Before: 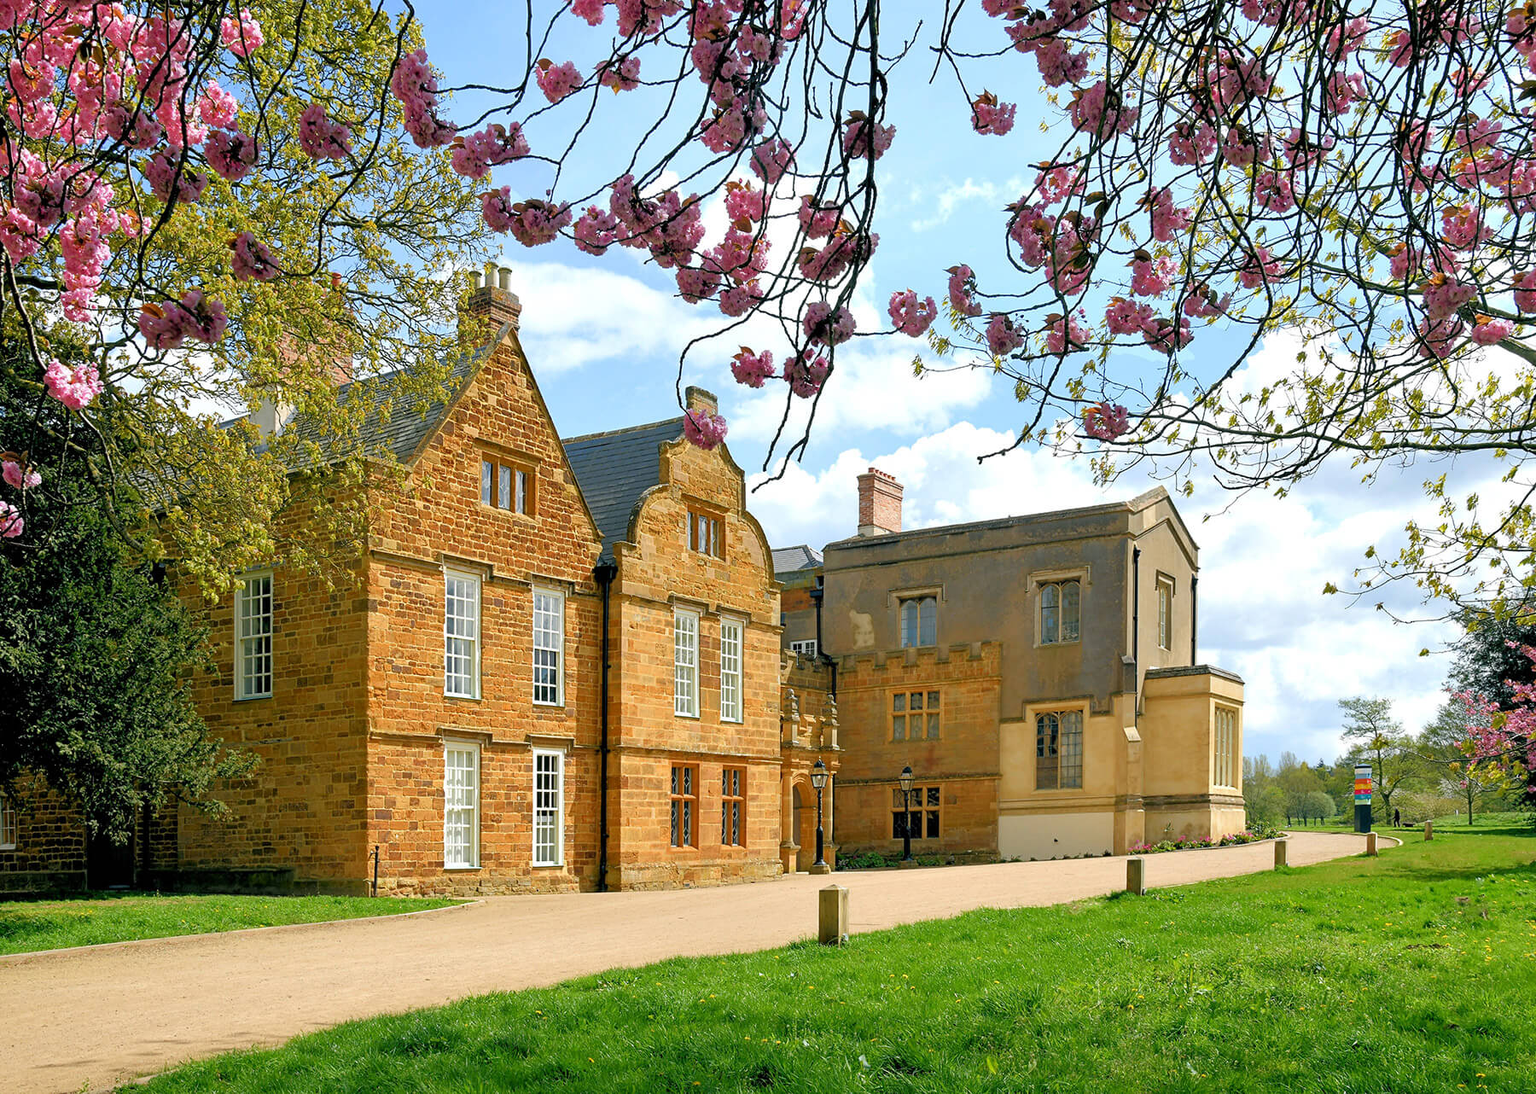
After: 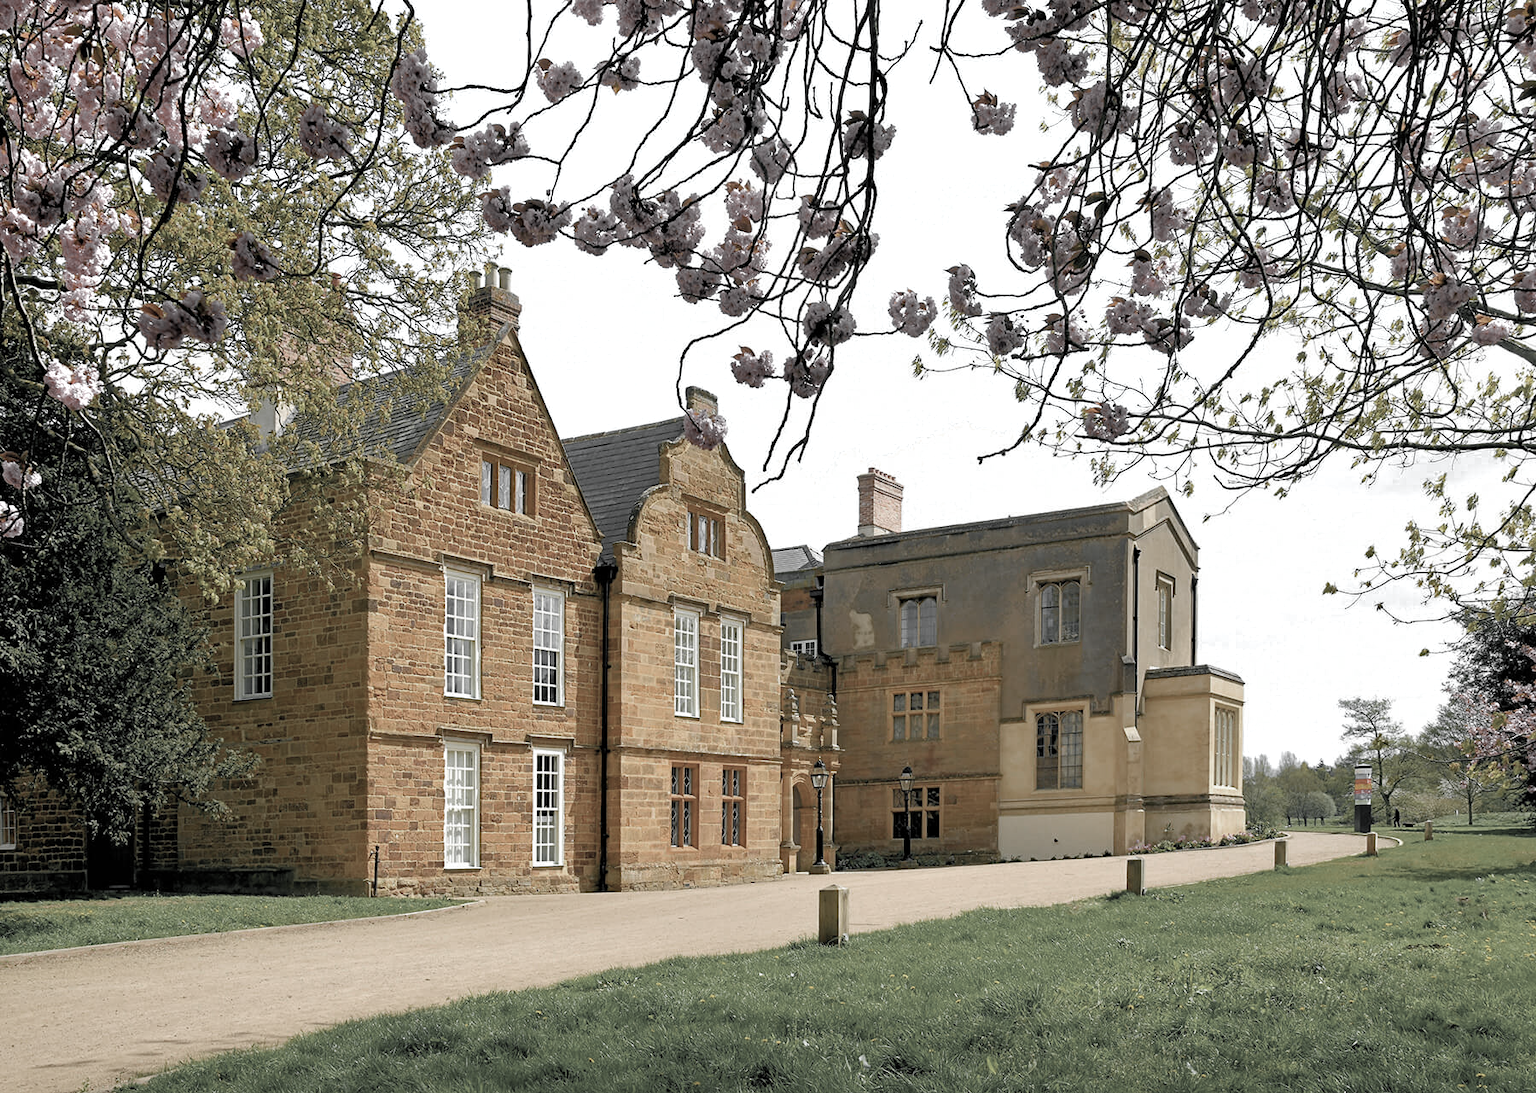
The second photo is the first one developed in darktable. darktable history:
color zones: curves: ch0 [(0, 0.613) (0.01, 0.613) (0.245, 0.448) (0.498, 0.529) (0.642, 0.665) (0.879, 0.777) (0.99, 0.613)]; ch1 [(0, 0.035) (0.121, 0.189) (0.259, 0.197) (0.415, 0.061) (0.589, 0.022) (0.732, 0.022) (0.857, 0.026) (0.991, 0.053)]
haze removal: compatibility mode true, adaptive false
